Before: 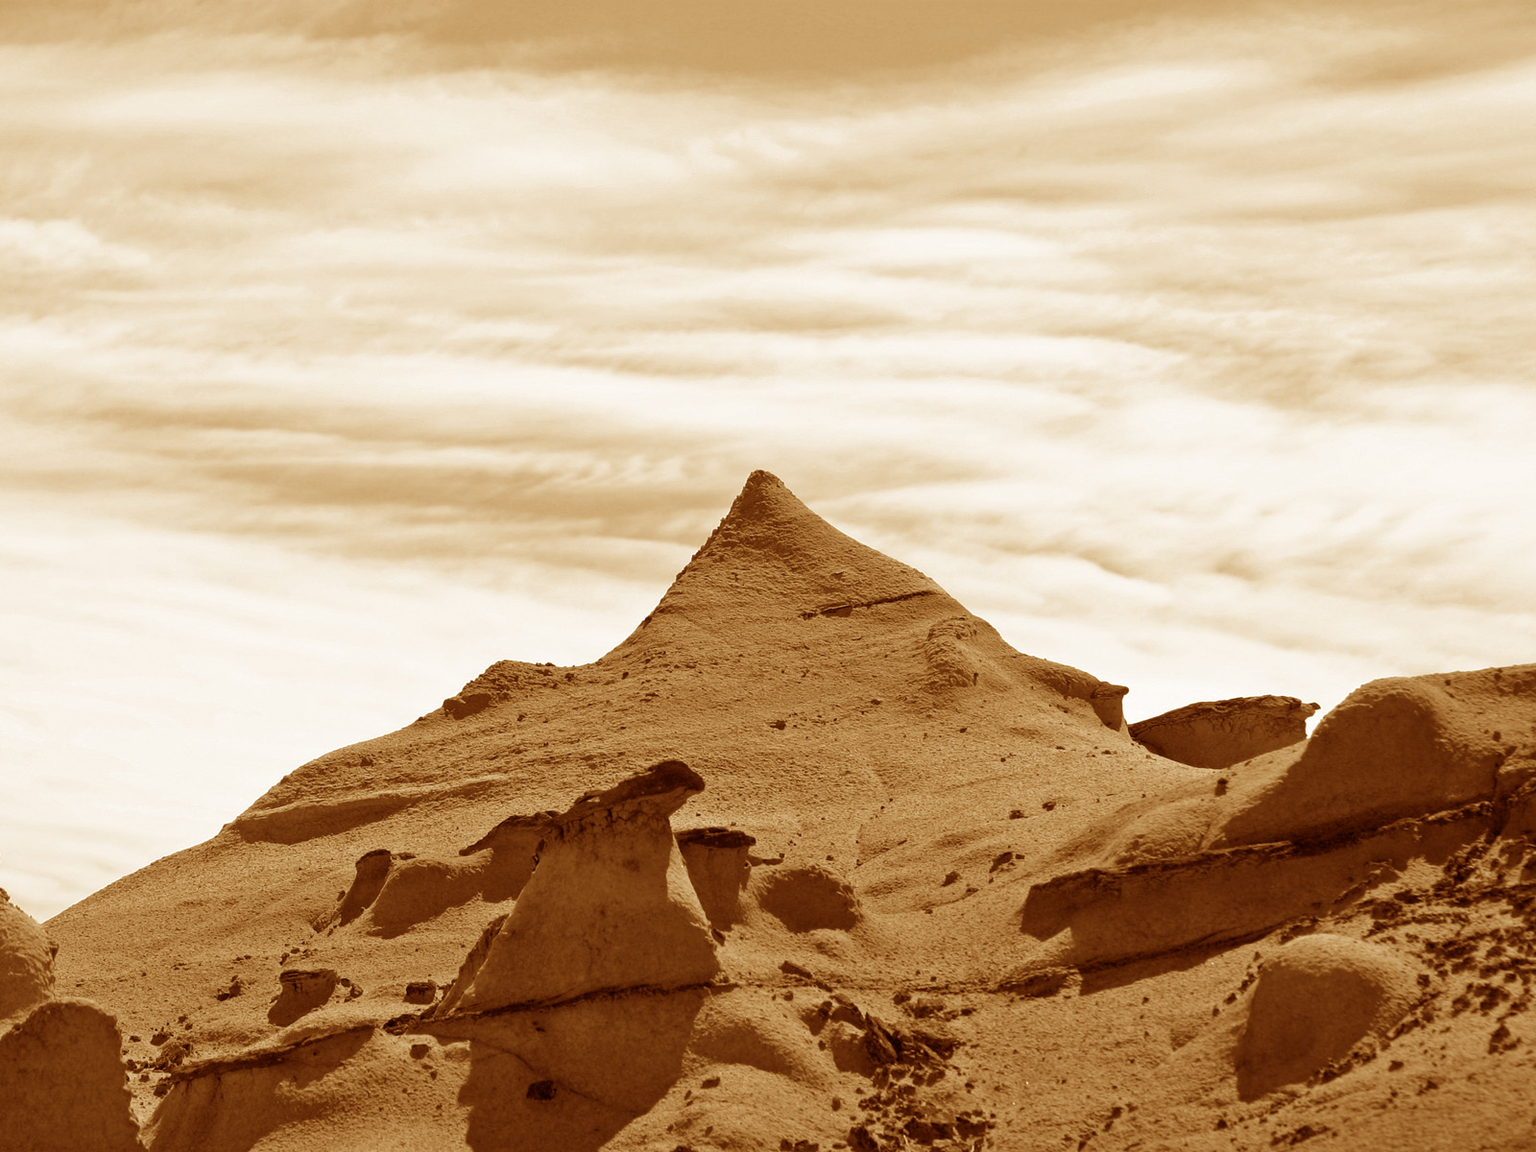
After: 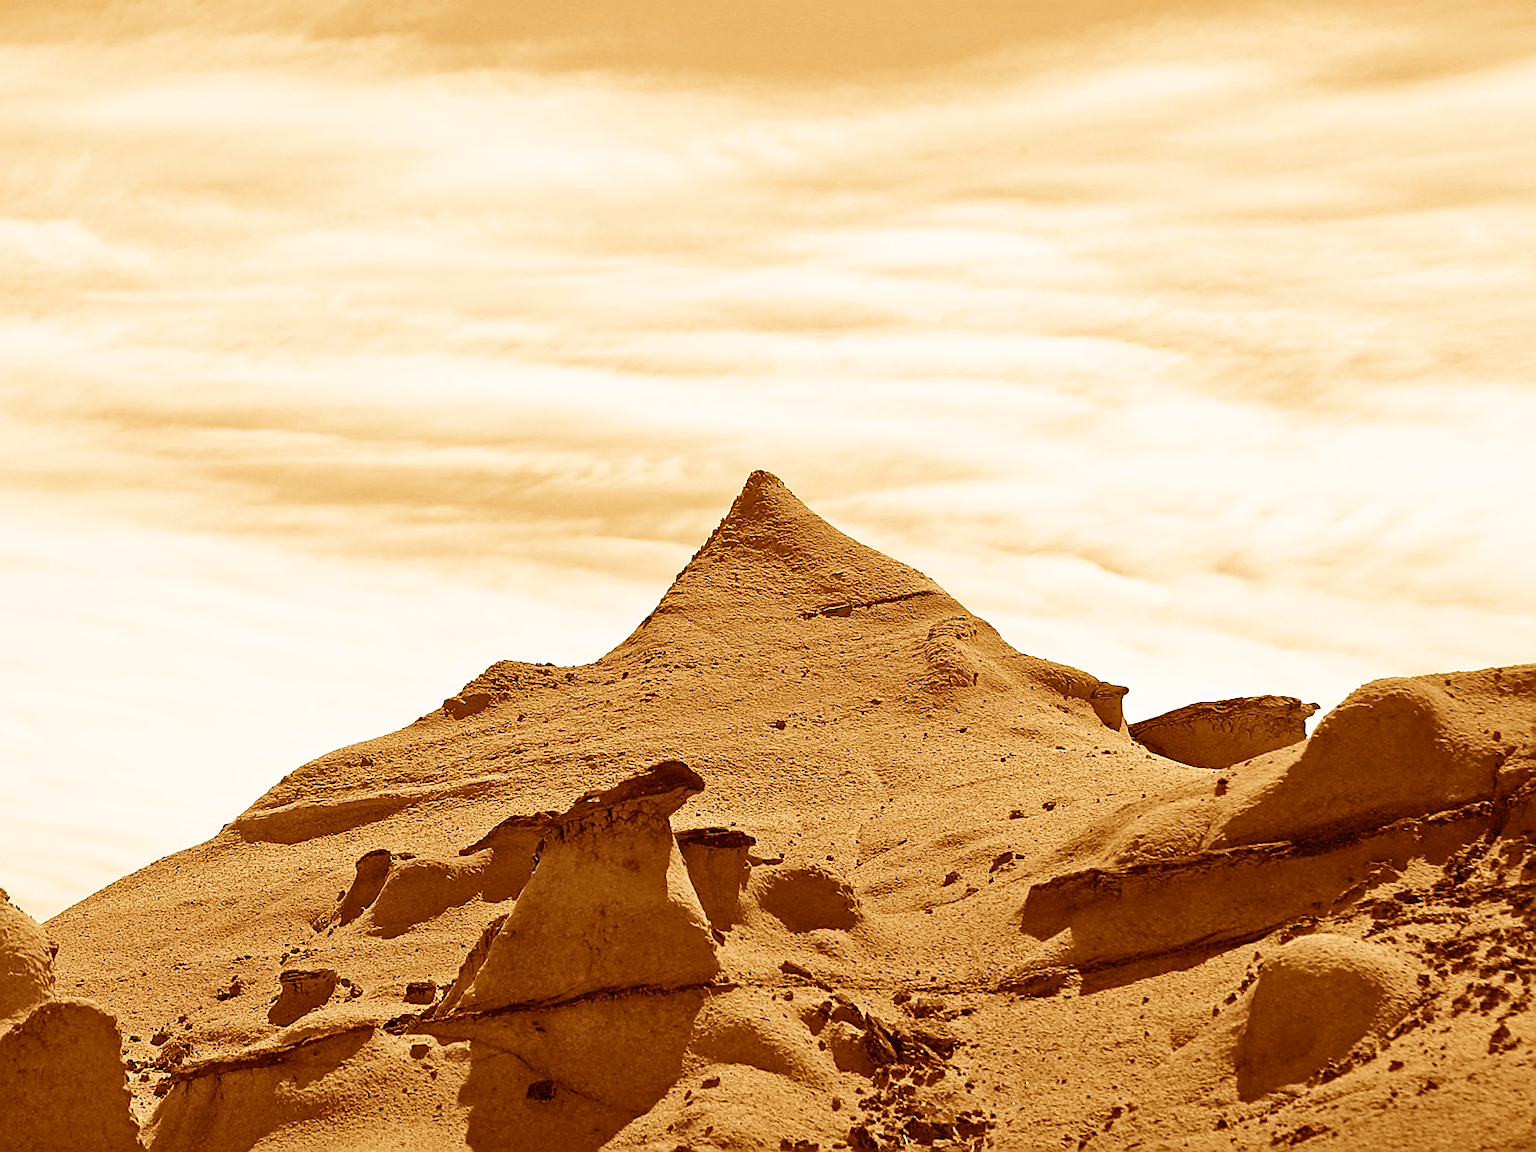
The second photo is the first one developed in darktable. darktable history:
sharpen: radius 1.4, amount 1.25, threshold 0.7
contrast brightness saturation: contrast 0.2, brightness 0.16, saturation 0.22
haze removal: compatibility mode true, adaptive false
